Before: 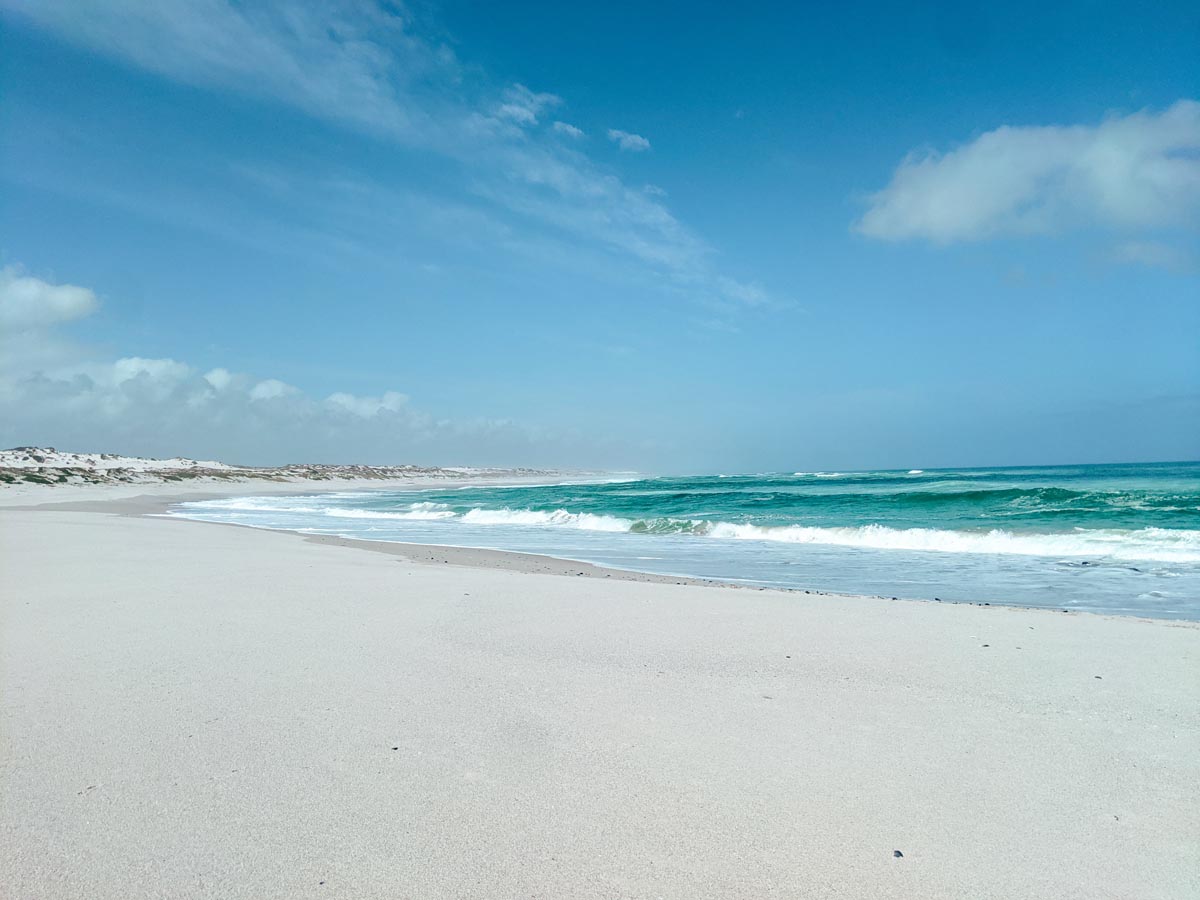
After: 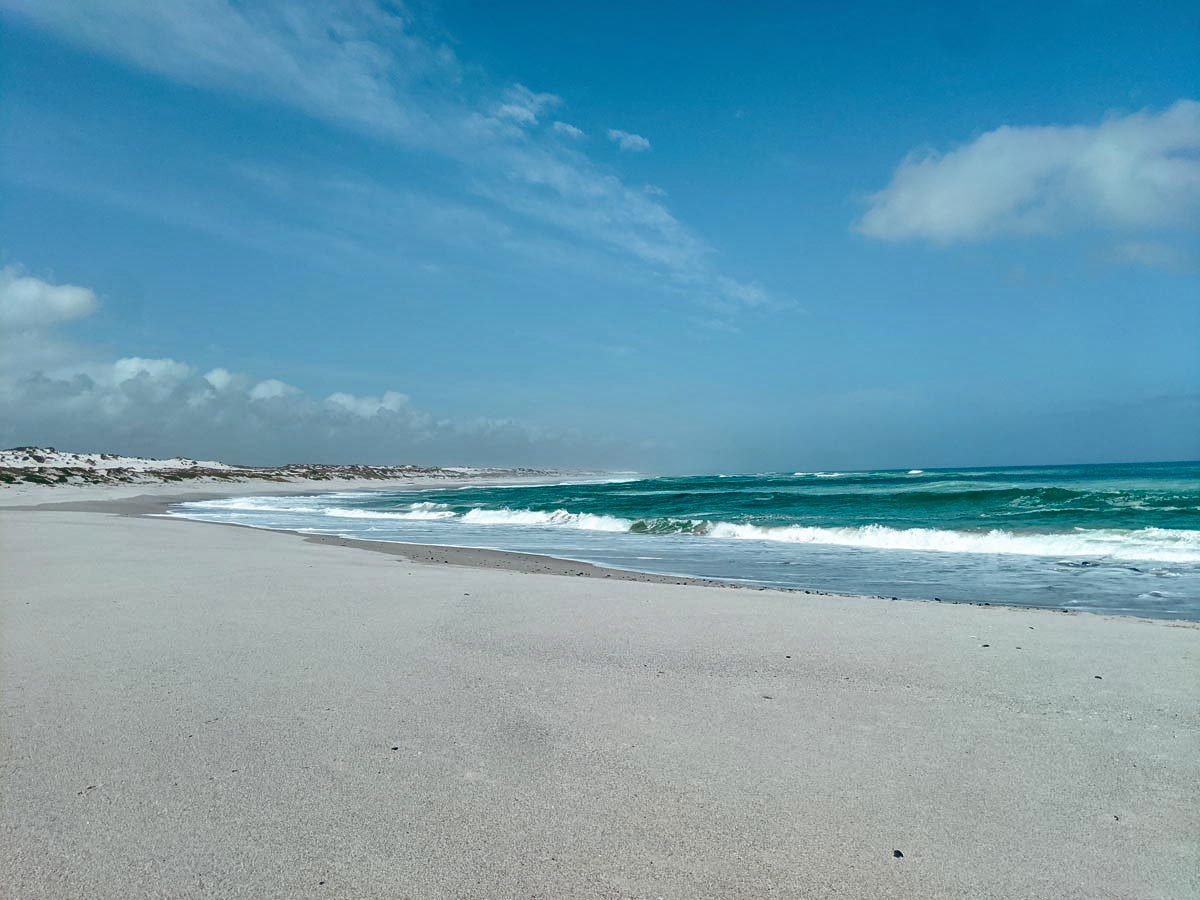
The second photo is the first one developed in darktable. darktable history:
shadows and highlights: radius 106.73, shadows 45.67, highlights -67.51, low approximation 0.01, soften with gaussian
